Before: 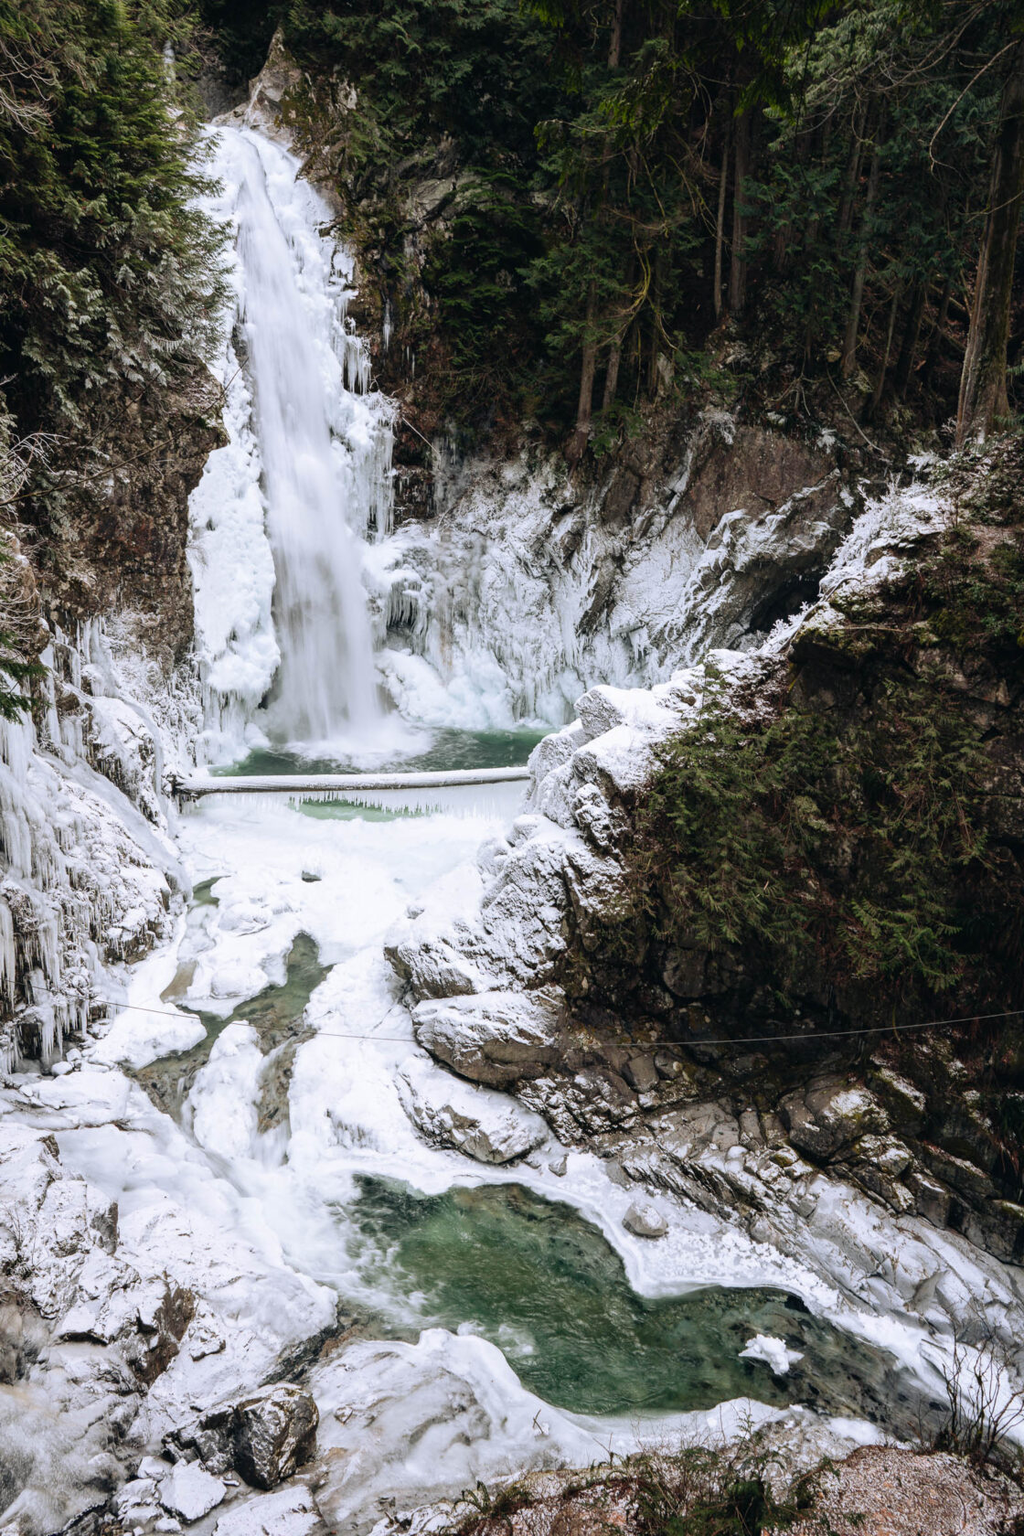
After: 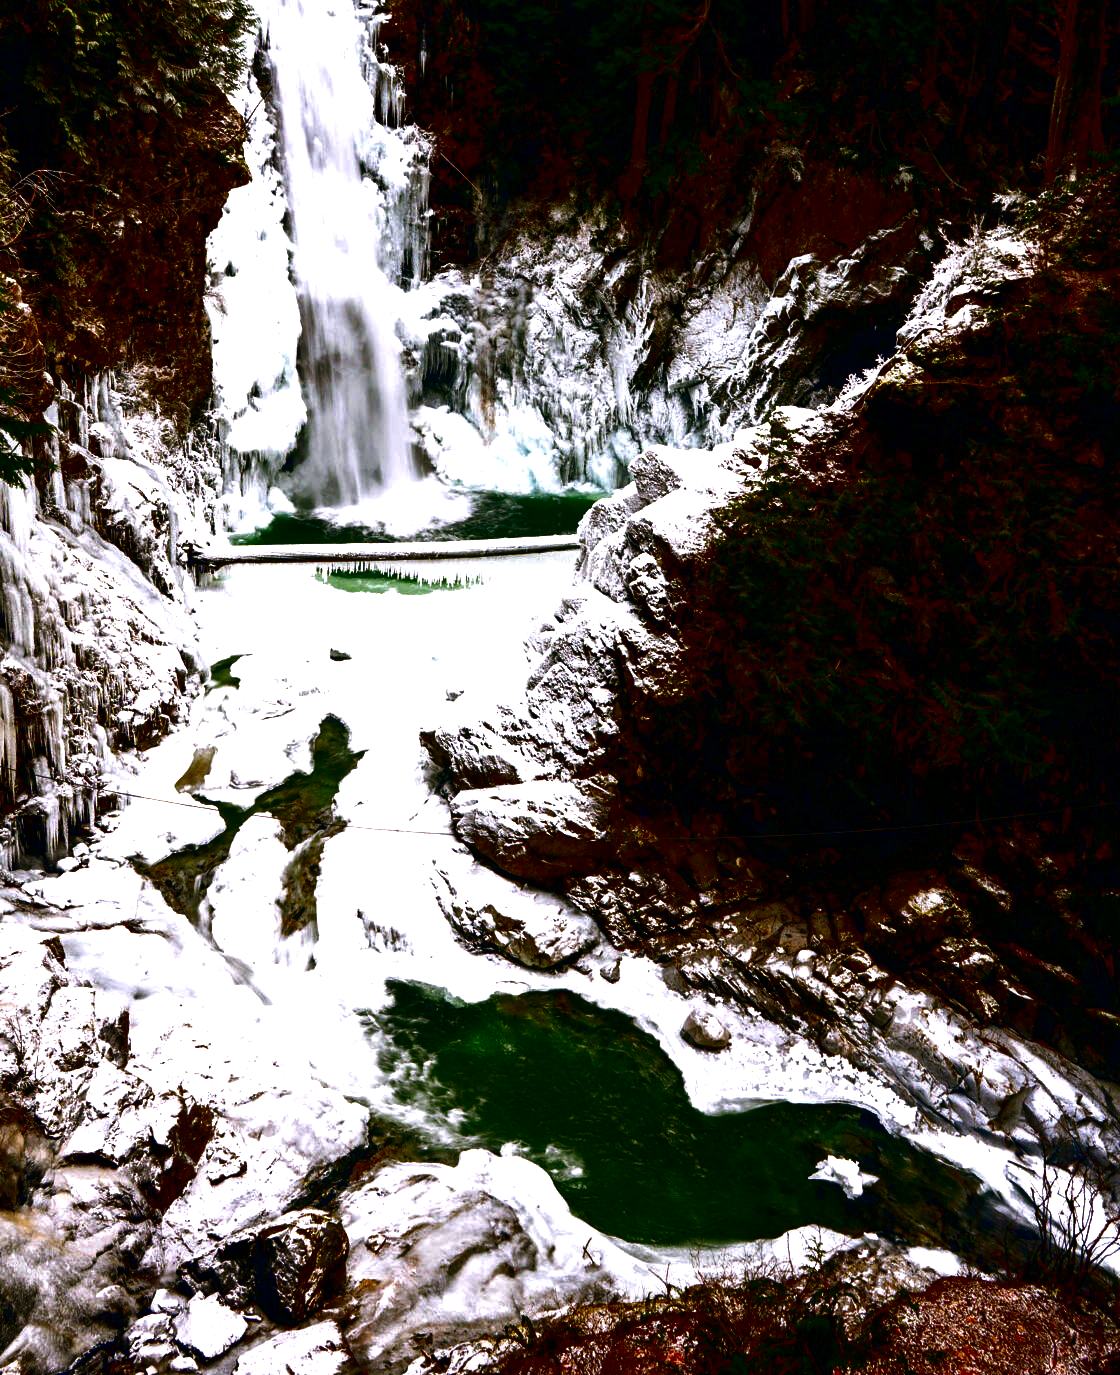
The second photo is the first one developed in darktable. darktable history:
color balance rgb: shadows lift › chroma 0.701%, shadows lift › hue 110.37°, highlights gain › chroma 3.011%, highlights gain › hue 75.93°, perceptual saturation grading › global saturation 29.861%, perceptual brilliance grading › global brilliance 20.037%, perceptual brilliance grading › shadows -40.11%, global vibrance 20%
crop and rotate: top 18.123%
contrast brightness saturation: brightness -0.996, saturation 0.981
